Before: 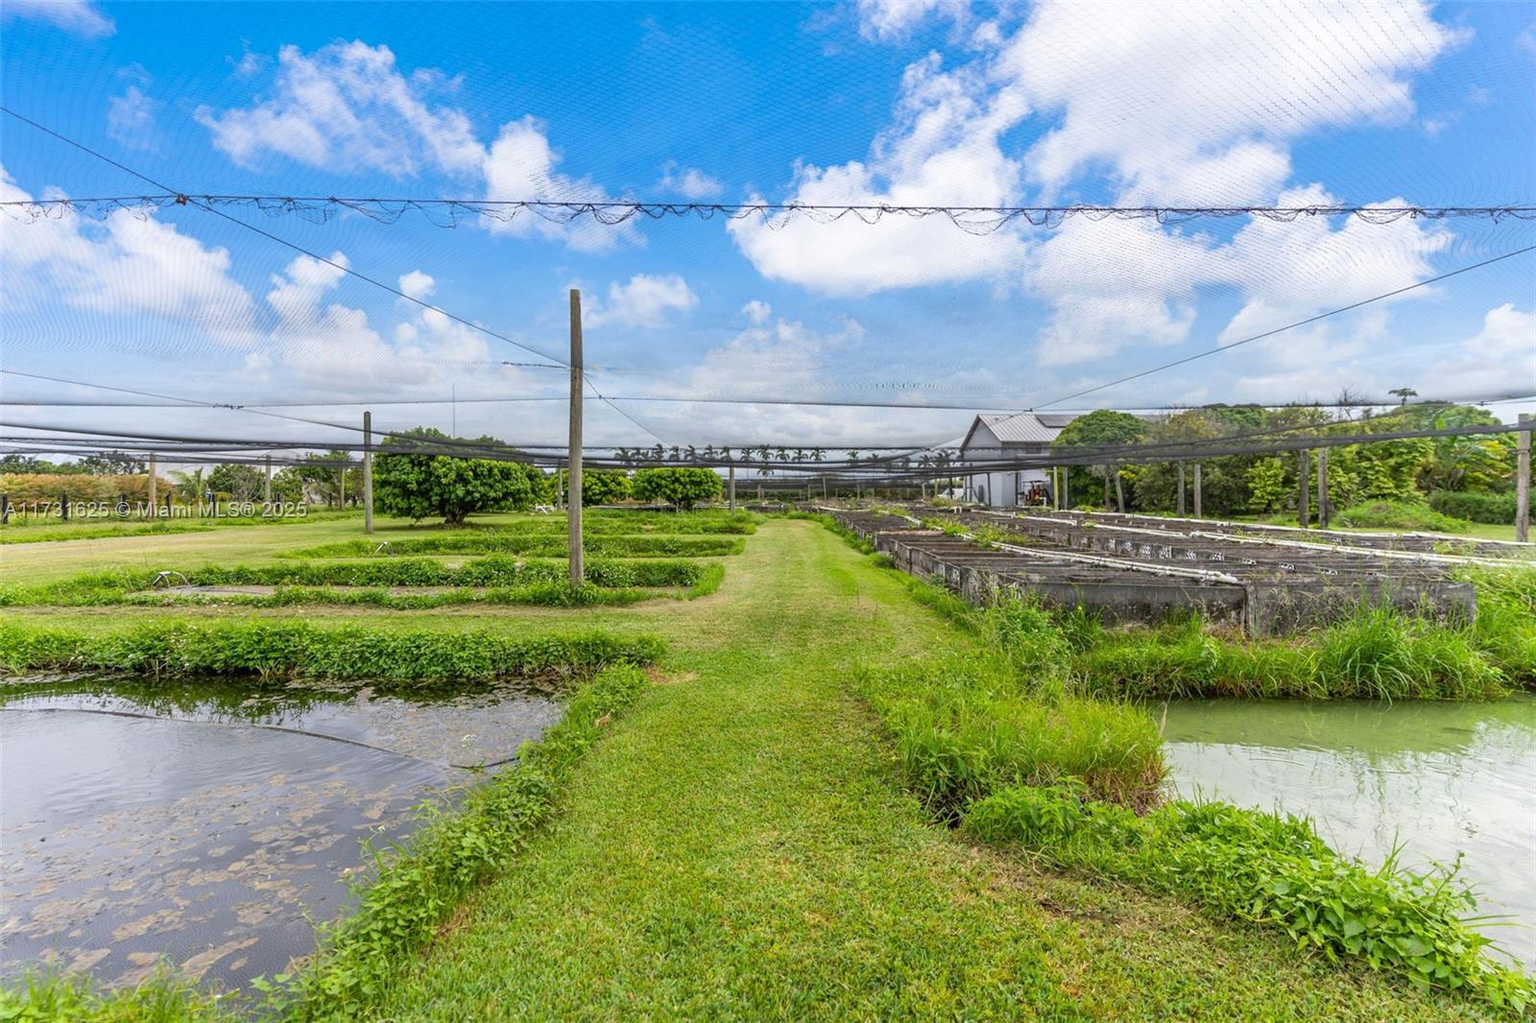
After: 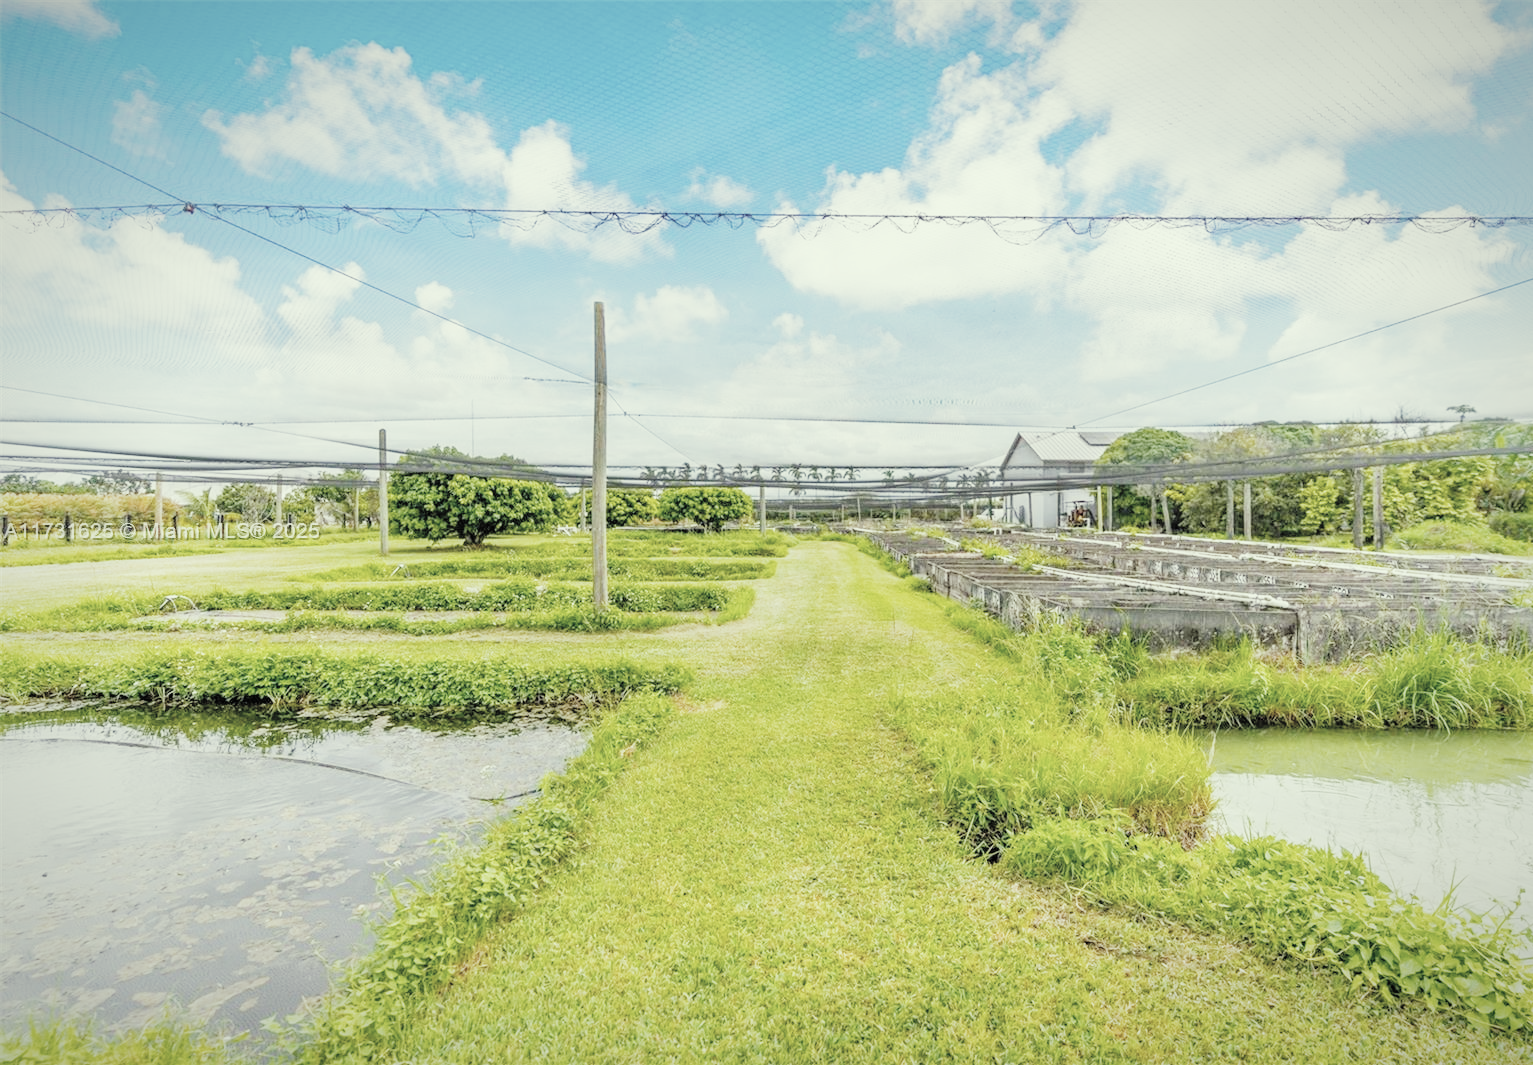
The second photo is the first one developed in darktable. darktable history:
exposure: black level correction 0, exposure 1.102 EV, compensate exposure bias true, compensate highlight preservation false
color correction: highlights a* -4.41, highlights b* 6.48
contrast brightness saturation: brightness 0.187, saturation -0.486
color balance rgb: shadows lift › luminance -7.683%, shadows lift › chroma 2.23%, shadows lift › hue 199.33°, perceptual saturation grading › global saturation 31.192%, global vibrance 20%
filmic rgb: black relative exposure -7.65 EV, white relative exposure 4.56 EV, hardness 3.61, add noise in highlights 0.002, preserve chrominance no, color science v3 (2019), use custom middle-gray values true, contrast in highlights soft
crop: right 4.184%, bottom 0.049%
vignetting: fall-off radius 59.71%, brightness -0.391, saturation 0.011, automatic ratio true
